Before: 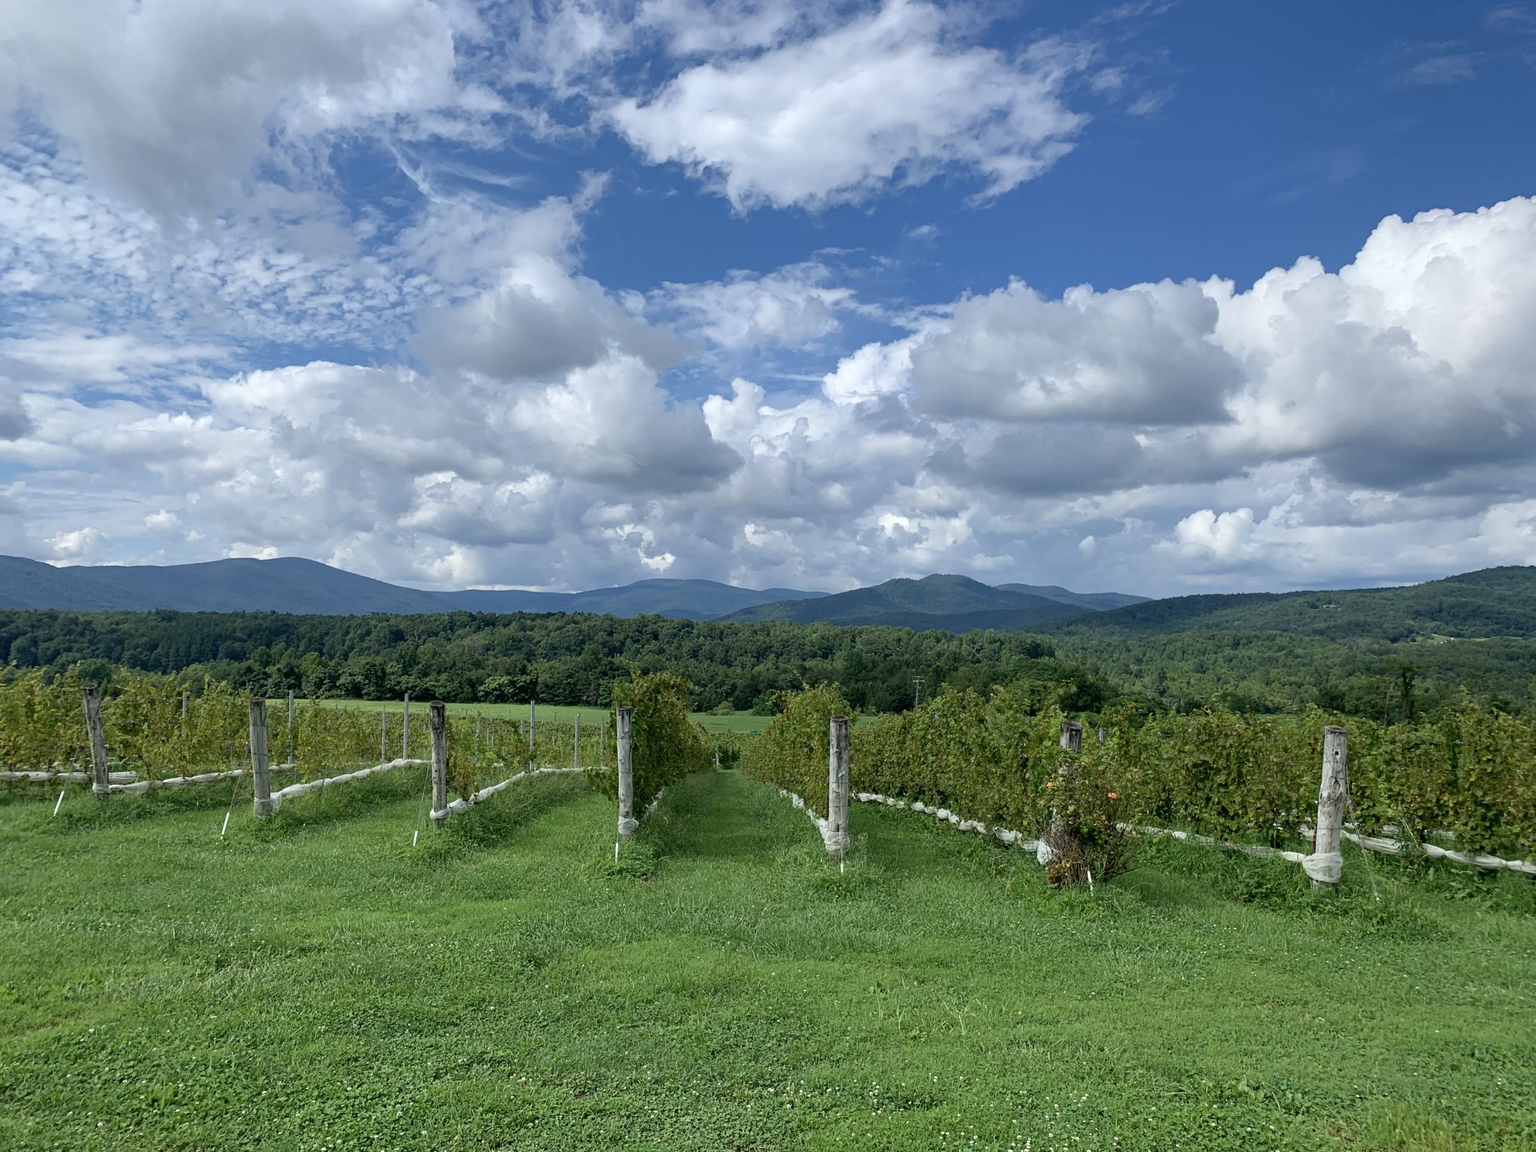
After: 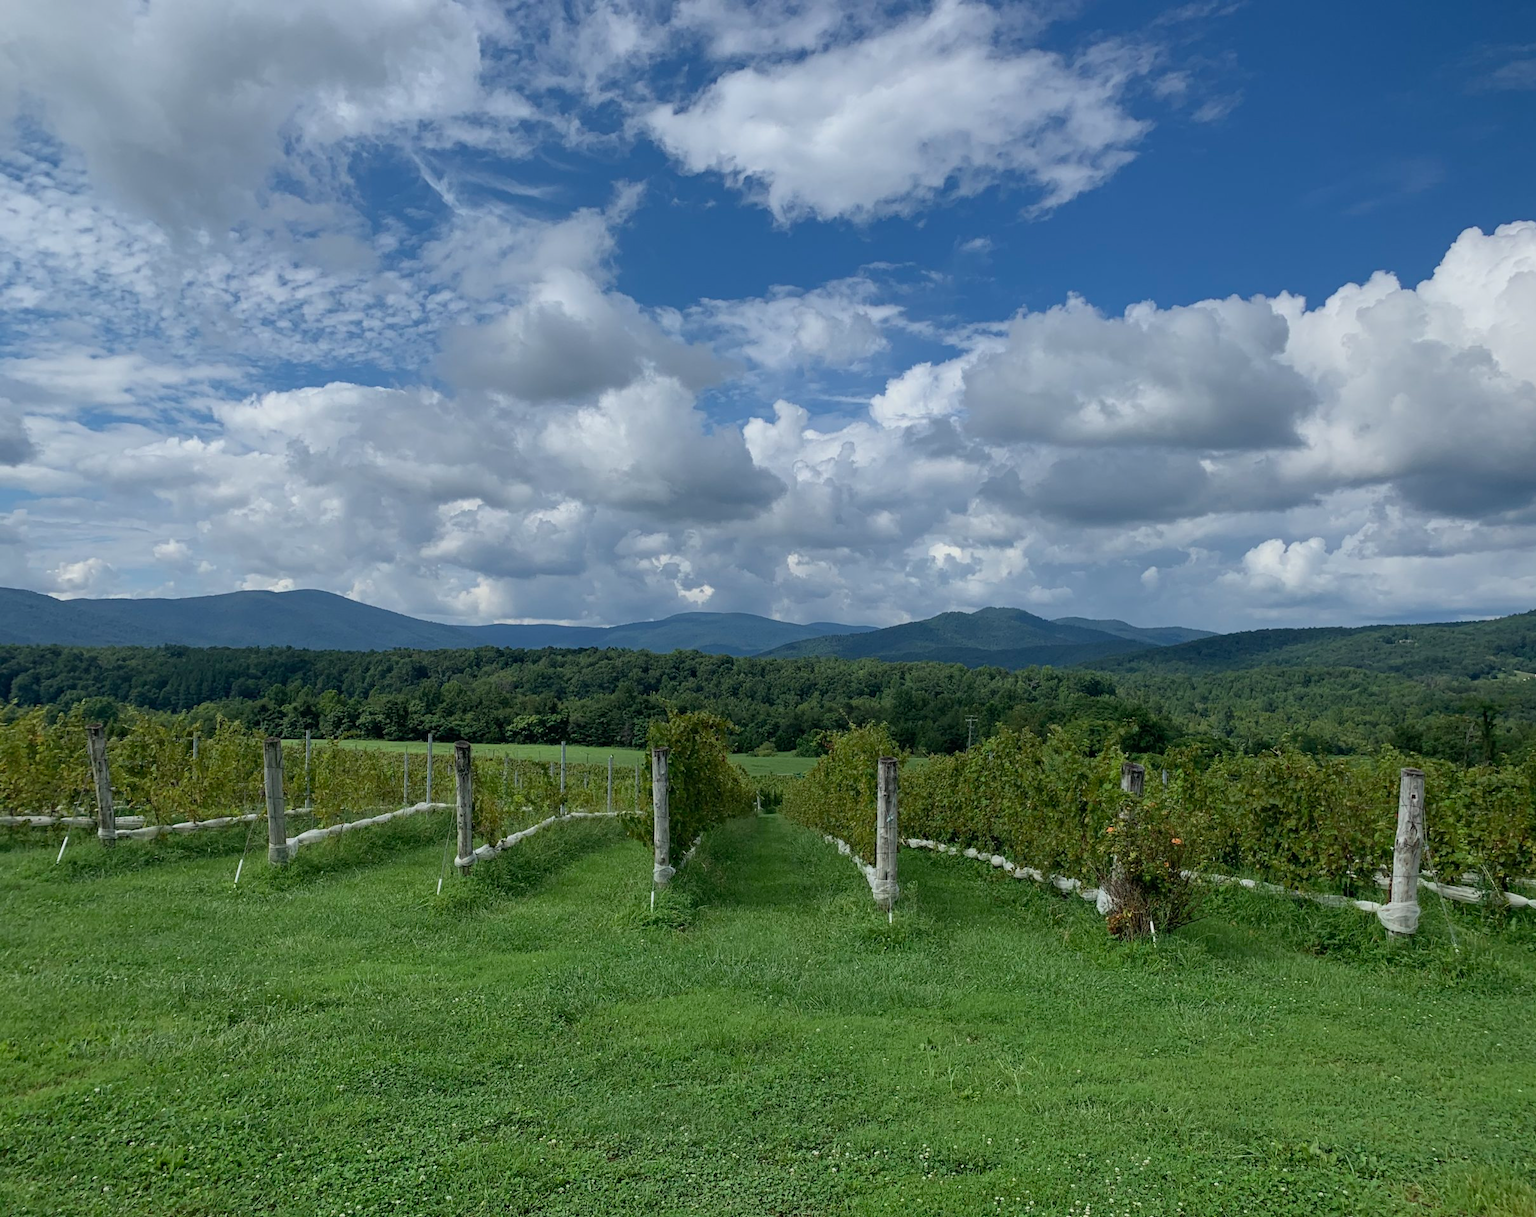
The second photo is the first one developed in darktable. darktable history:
exposure: exposure -0.375 EV, compensate highlight preservation false
crop and rotate: left 0%, right 5.399%
